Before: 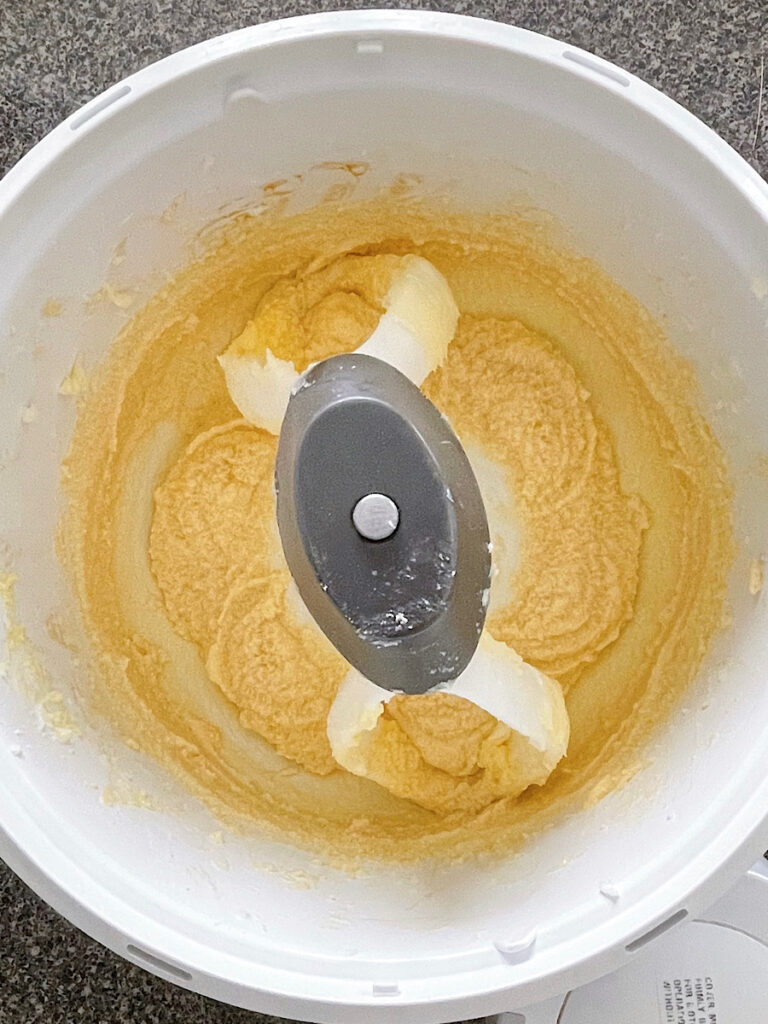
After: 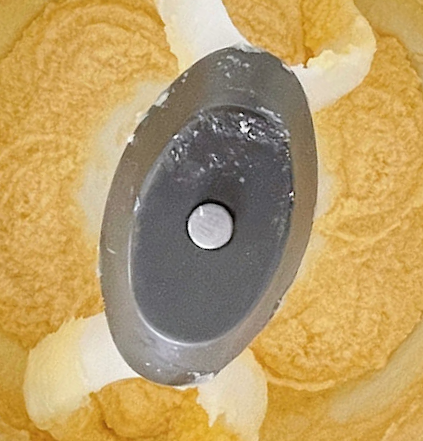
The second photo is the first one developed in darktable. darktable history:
crop and rotate: angle 147.13°, left 9.202%, top 15.599%, right 4.591%, bottom 17.051%
